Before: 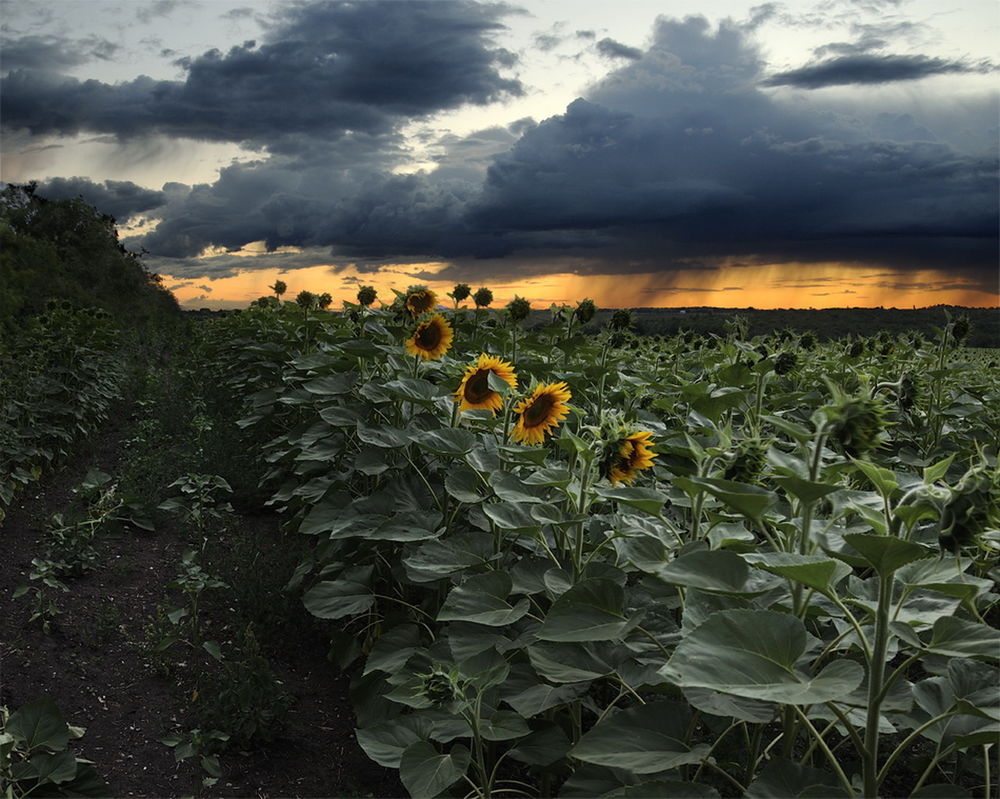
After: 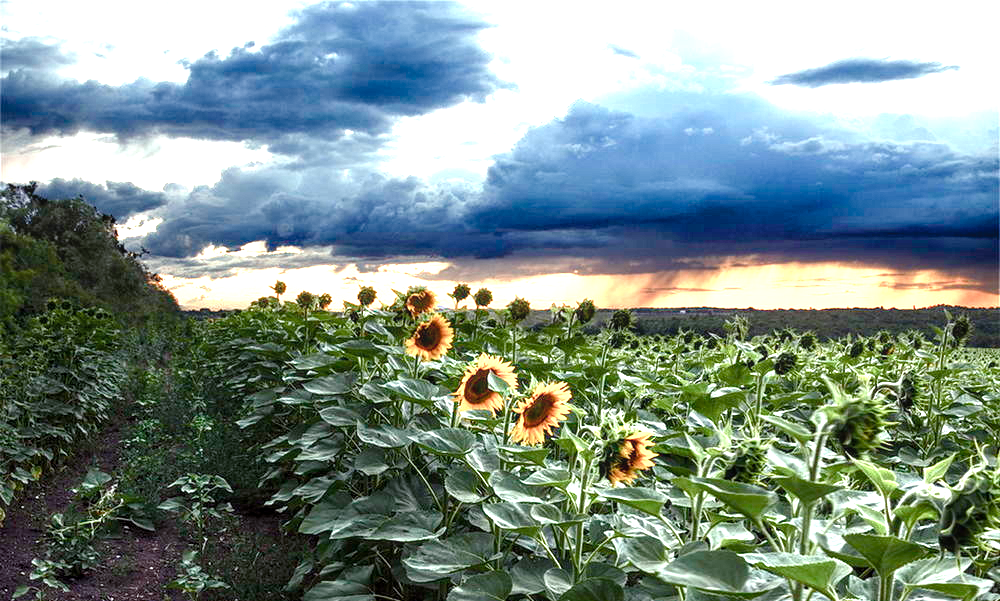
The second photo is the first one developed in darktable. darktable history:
exposure: exposure 0.202 EV, compensate exposure bias true, compensate highlight preservation false
contrast brightness saturation: saturation -0.057
color calibration: output R [0.994, 0.059, -0.119, 0], output G [-0.036, 1.09, -0.119, 0], output B [0.078, -0.108, 0.961, 0], illuminant F (fluorescent), F source F9 (Cool White Deluxe 4150 K) – high CRI, x 0.374, y 0.373, temperature 4155.06 K
local contrast: on, module defaults
crop: bottom 24.779%
tone equalizer: on, module defaults
color balance rgb: power › luminance -7.818%, power › chroma 1.339%, power › hue 330.39°, highlights gain › chroma 3.025%, highlights gain › hue 54.46°, perceptual saturation grading › global saturation 20%, perceptual saturation grading › highlights -50.26%, perceptual saturation grading › shadows 30.965%
